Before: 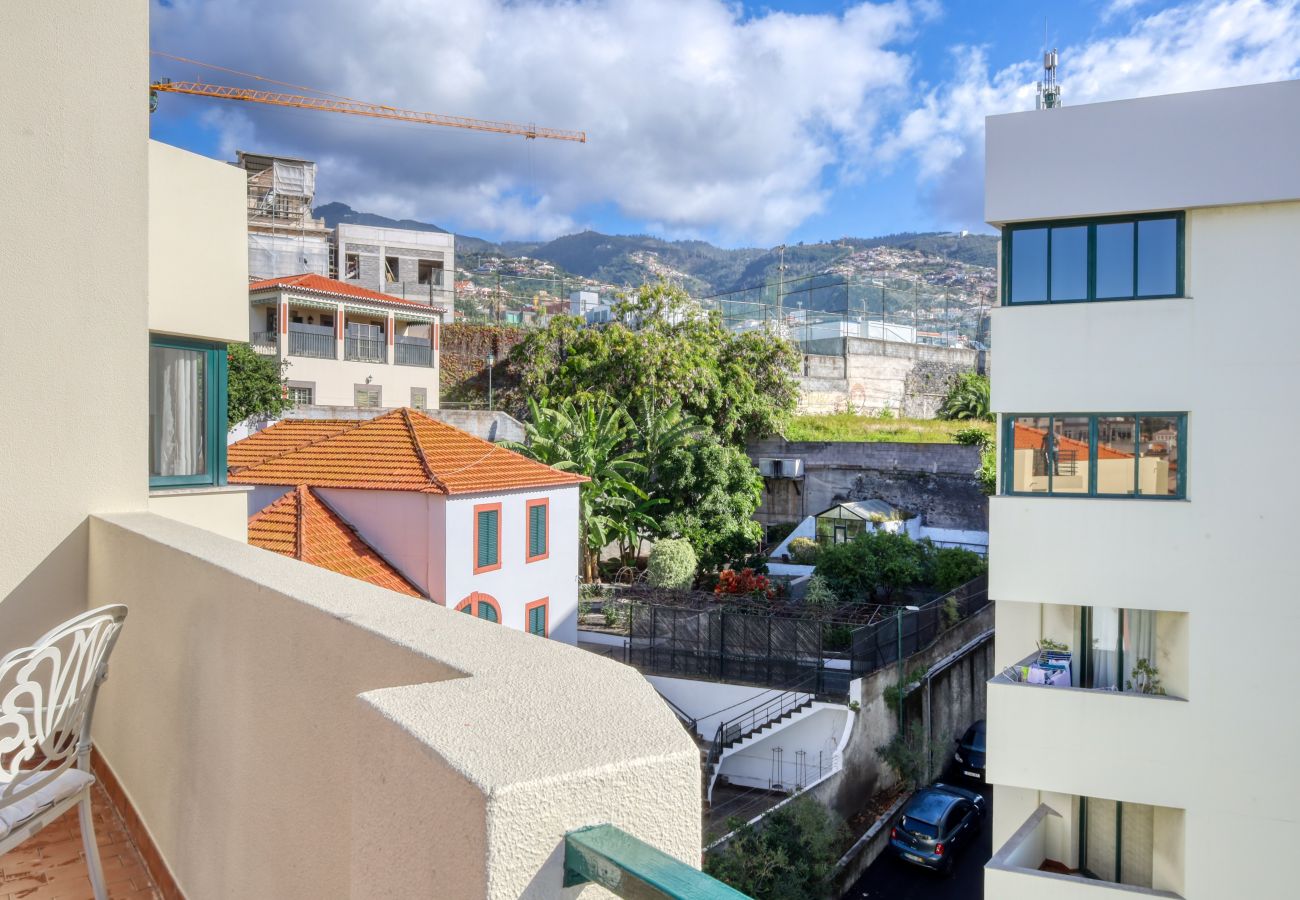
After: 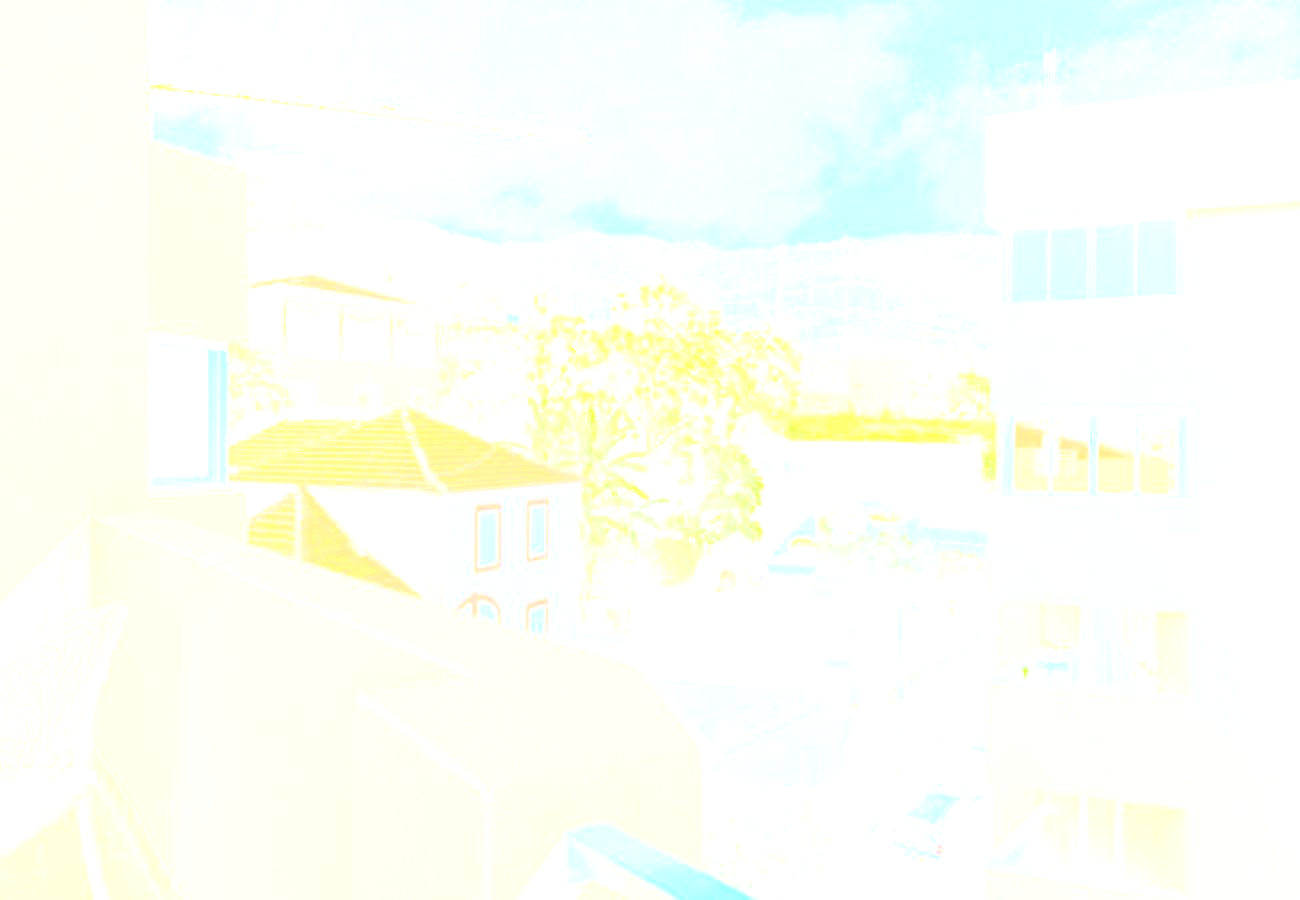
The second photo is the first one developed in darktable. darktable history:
color balance rgb: perceptual saturation grading › global saturation 20%, global vibrance 20%
bloom: size 85%, threshold 5%, strength 85%
